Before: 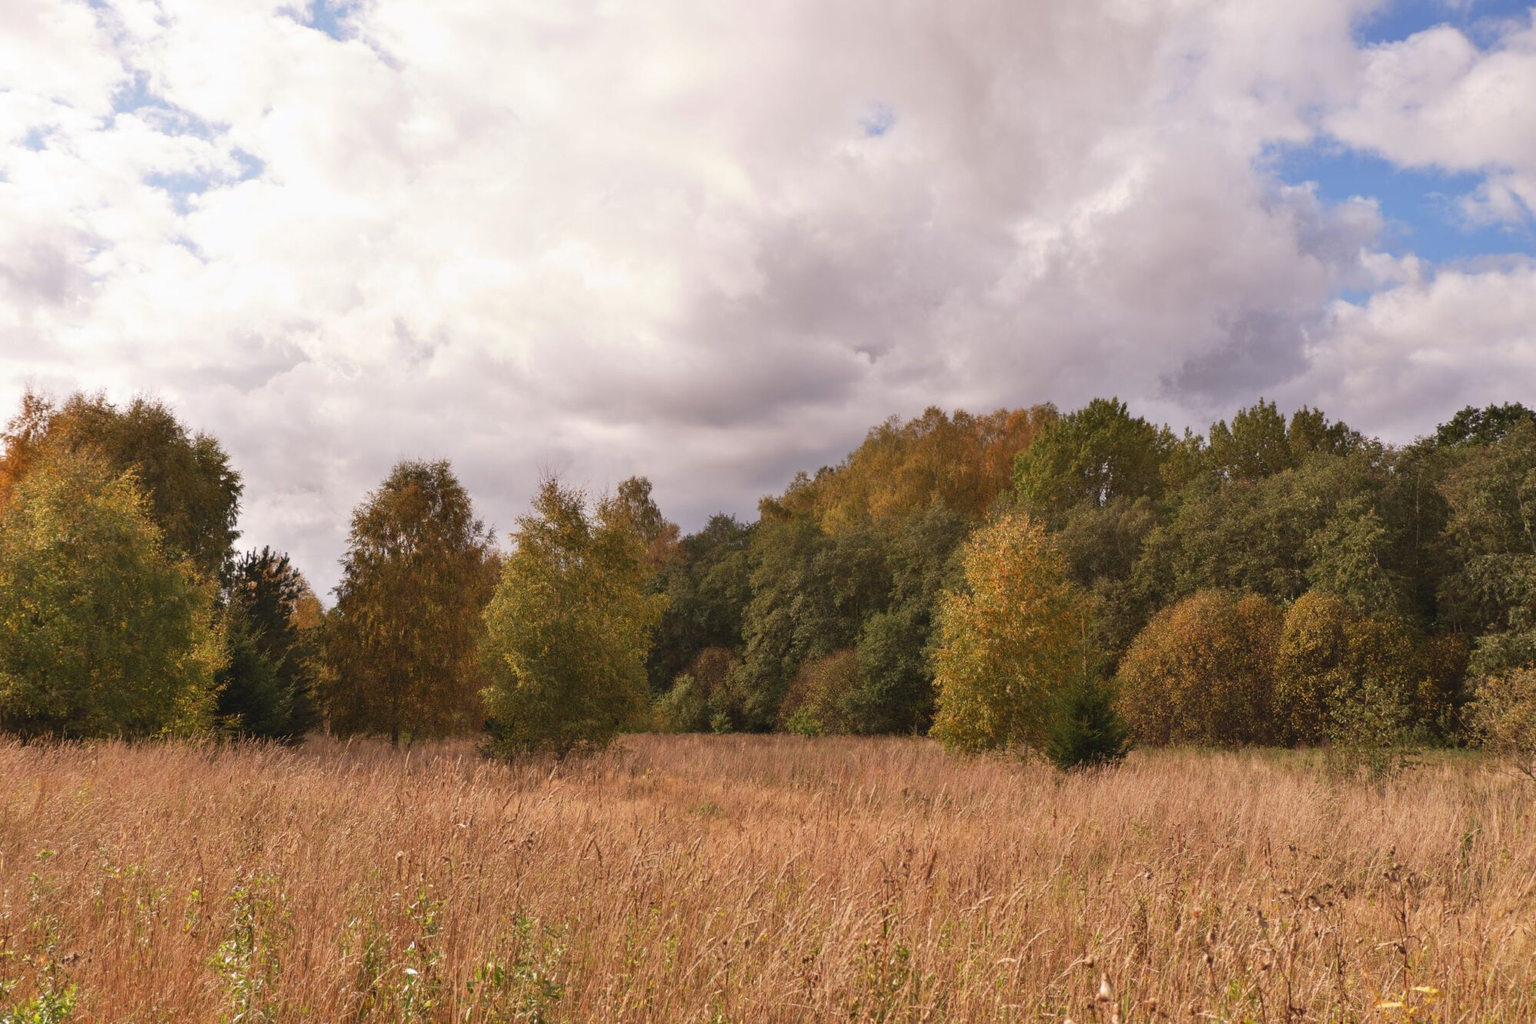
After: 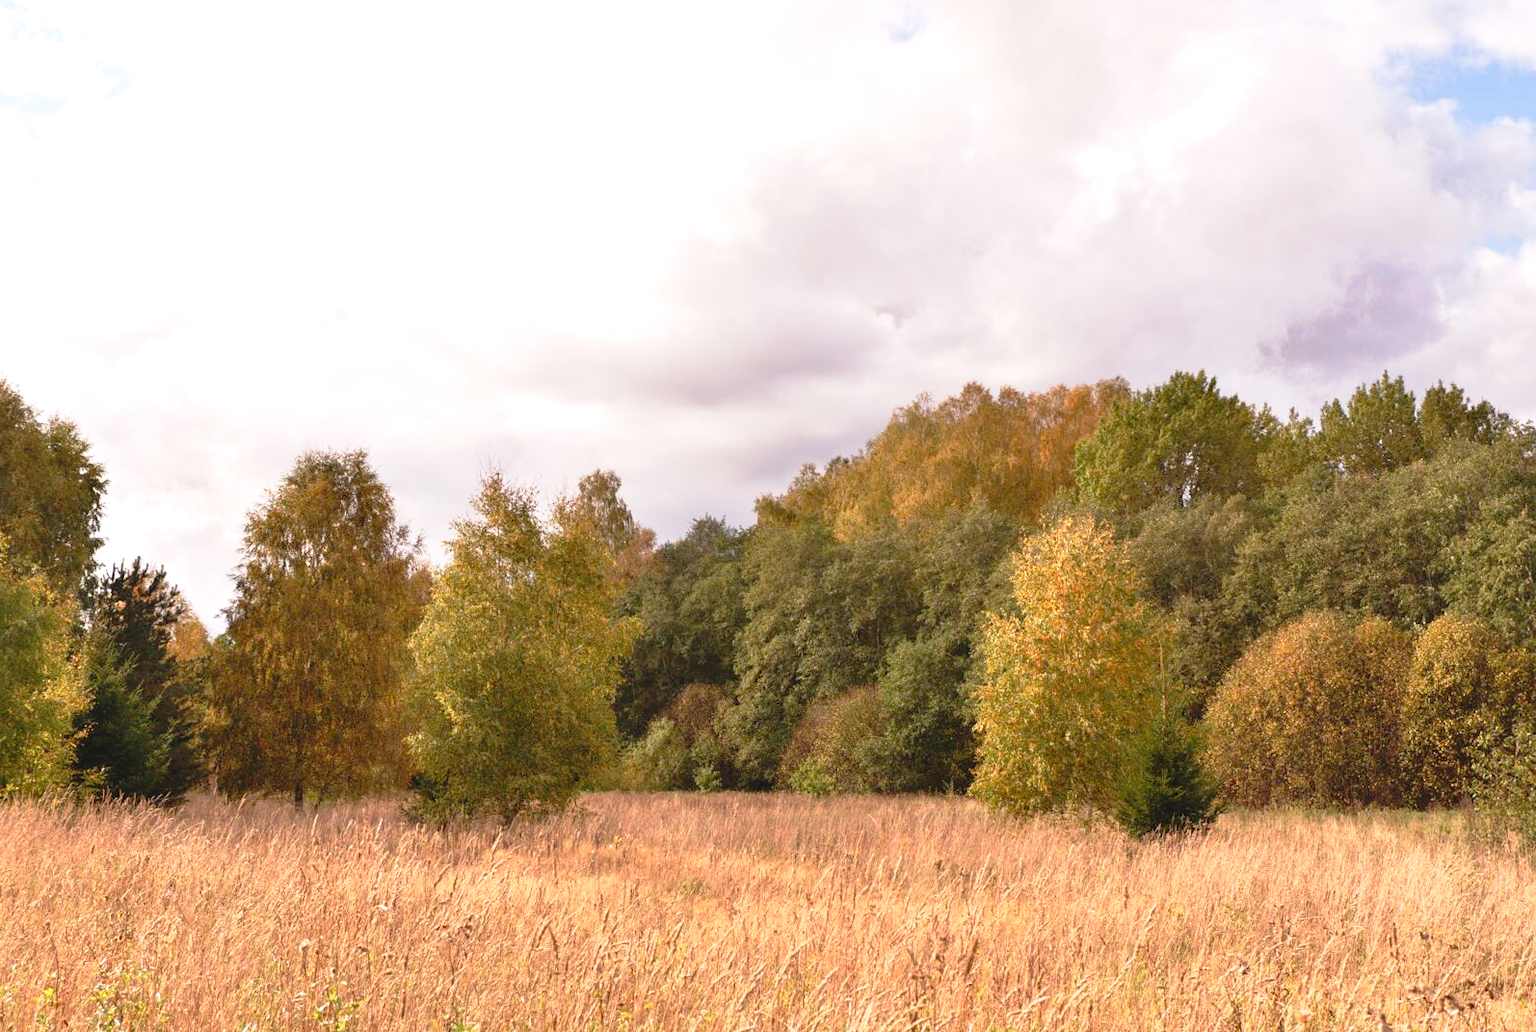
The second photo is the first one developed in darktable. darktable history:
crop and rotate: left 10.241%, top 9.984%, right 9.979%, bottom 9.654%
tone curve: curves: ch0 [(0, 0.009) (0.105, 0.08) (0.195, 0.18) (0.283, 0.316) (0.384, 0.434) (0.485, 0.531) (0.638, 0.69) (0.81, 0.872) (1, 0.977)]; ch1 [(0, 0) (0.161, 0.092) (0.35, 0.33) (0.379, 0.401) (0.456, 0.469) (0.498, 0.502) (0.52, 0.536) (0.586, 0.617) (0.635, 0.655) (1, 1)]; ch2 [(0, 0) (0.371, 0.362) (0.437, 0.437) (0.483, 0.484) (0.53, 0.515) (0.56, 0.571) (0.622, 0.606) (1, 1)], preserve colors none
exposure: exposure 0.777 EV, compensate highlight preservation false
